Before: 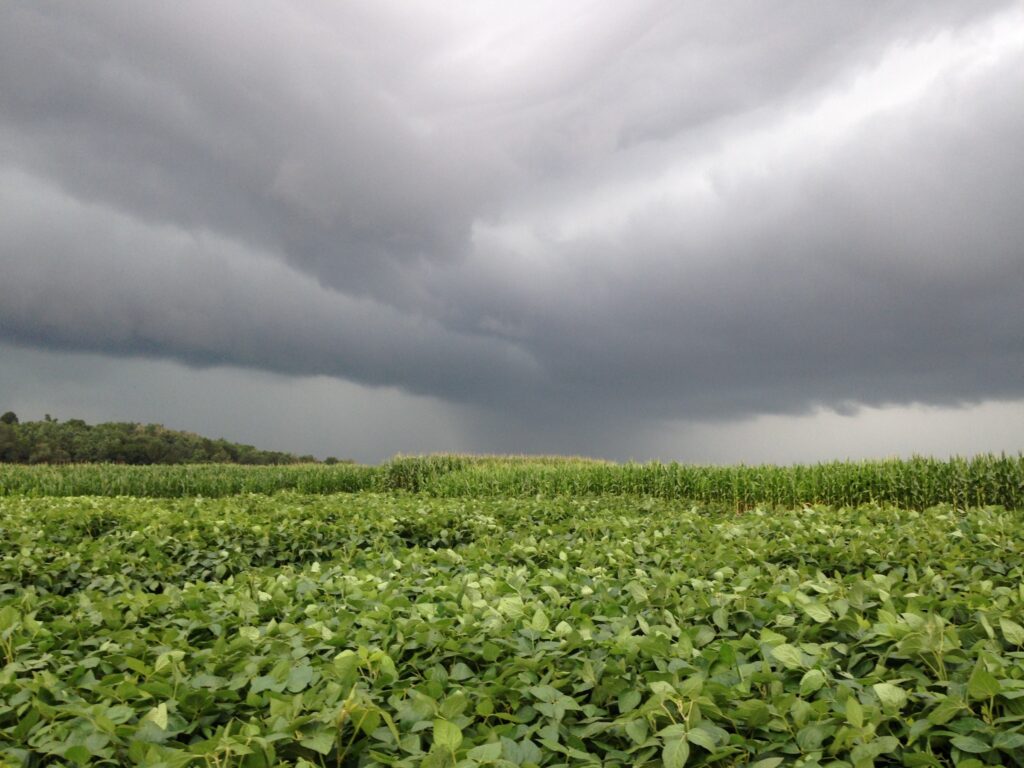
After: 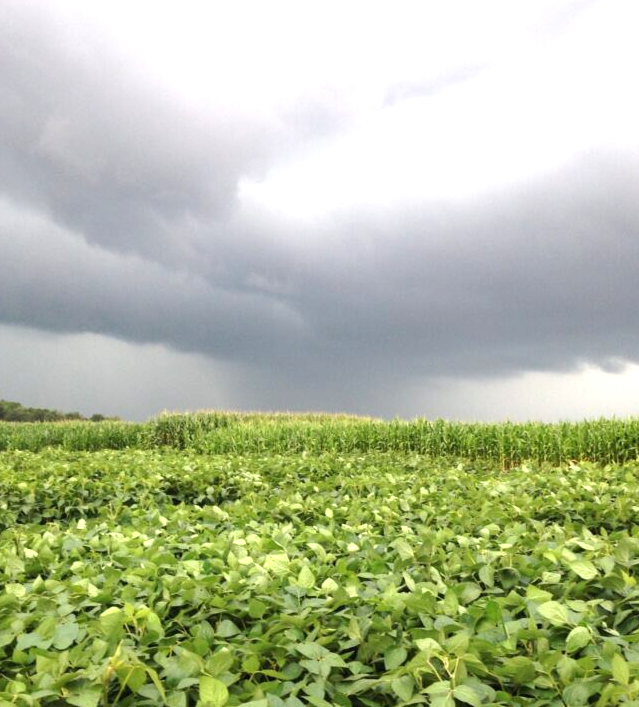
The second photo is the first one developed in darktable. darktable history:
crop and rotate: left 22.947%, top 5.626%, right 14.609%, bottom 2.31%
exposure: black level correction 0, exposure 0.89 EV, compensate highlight preservation false
